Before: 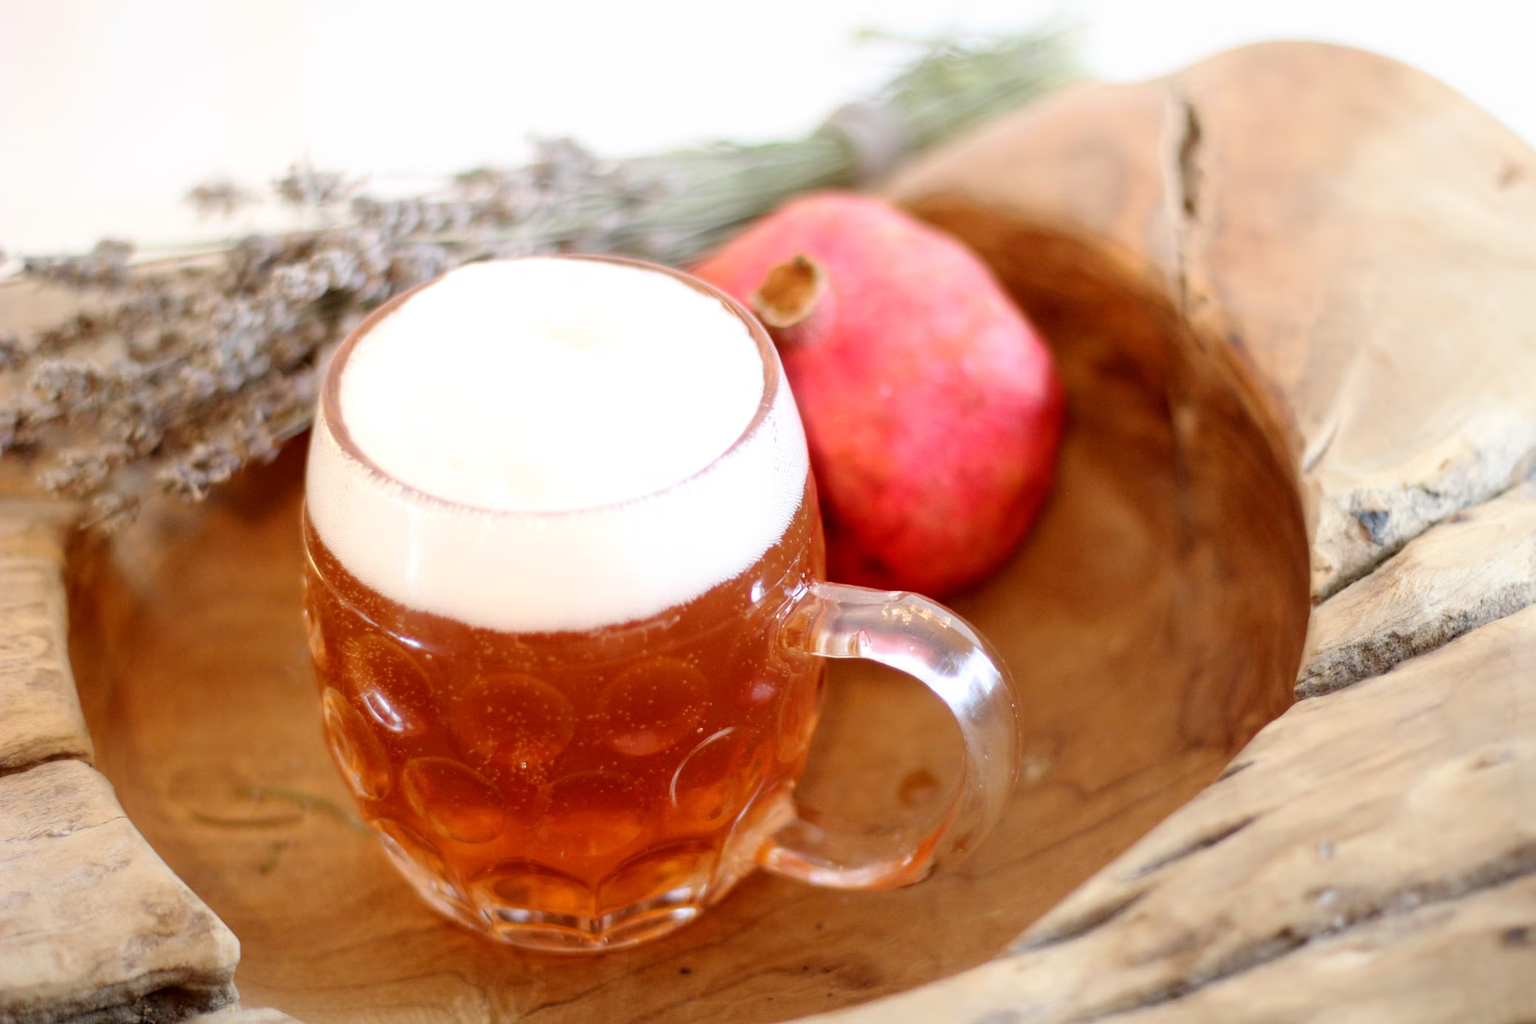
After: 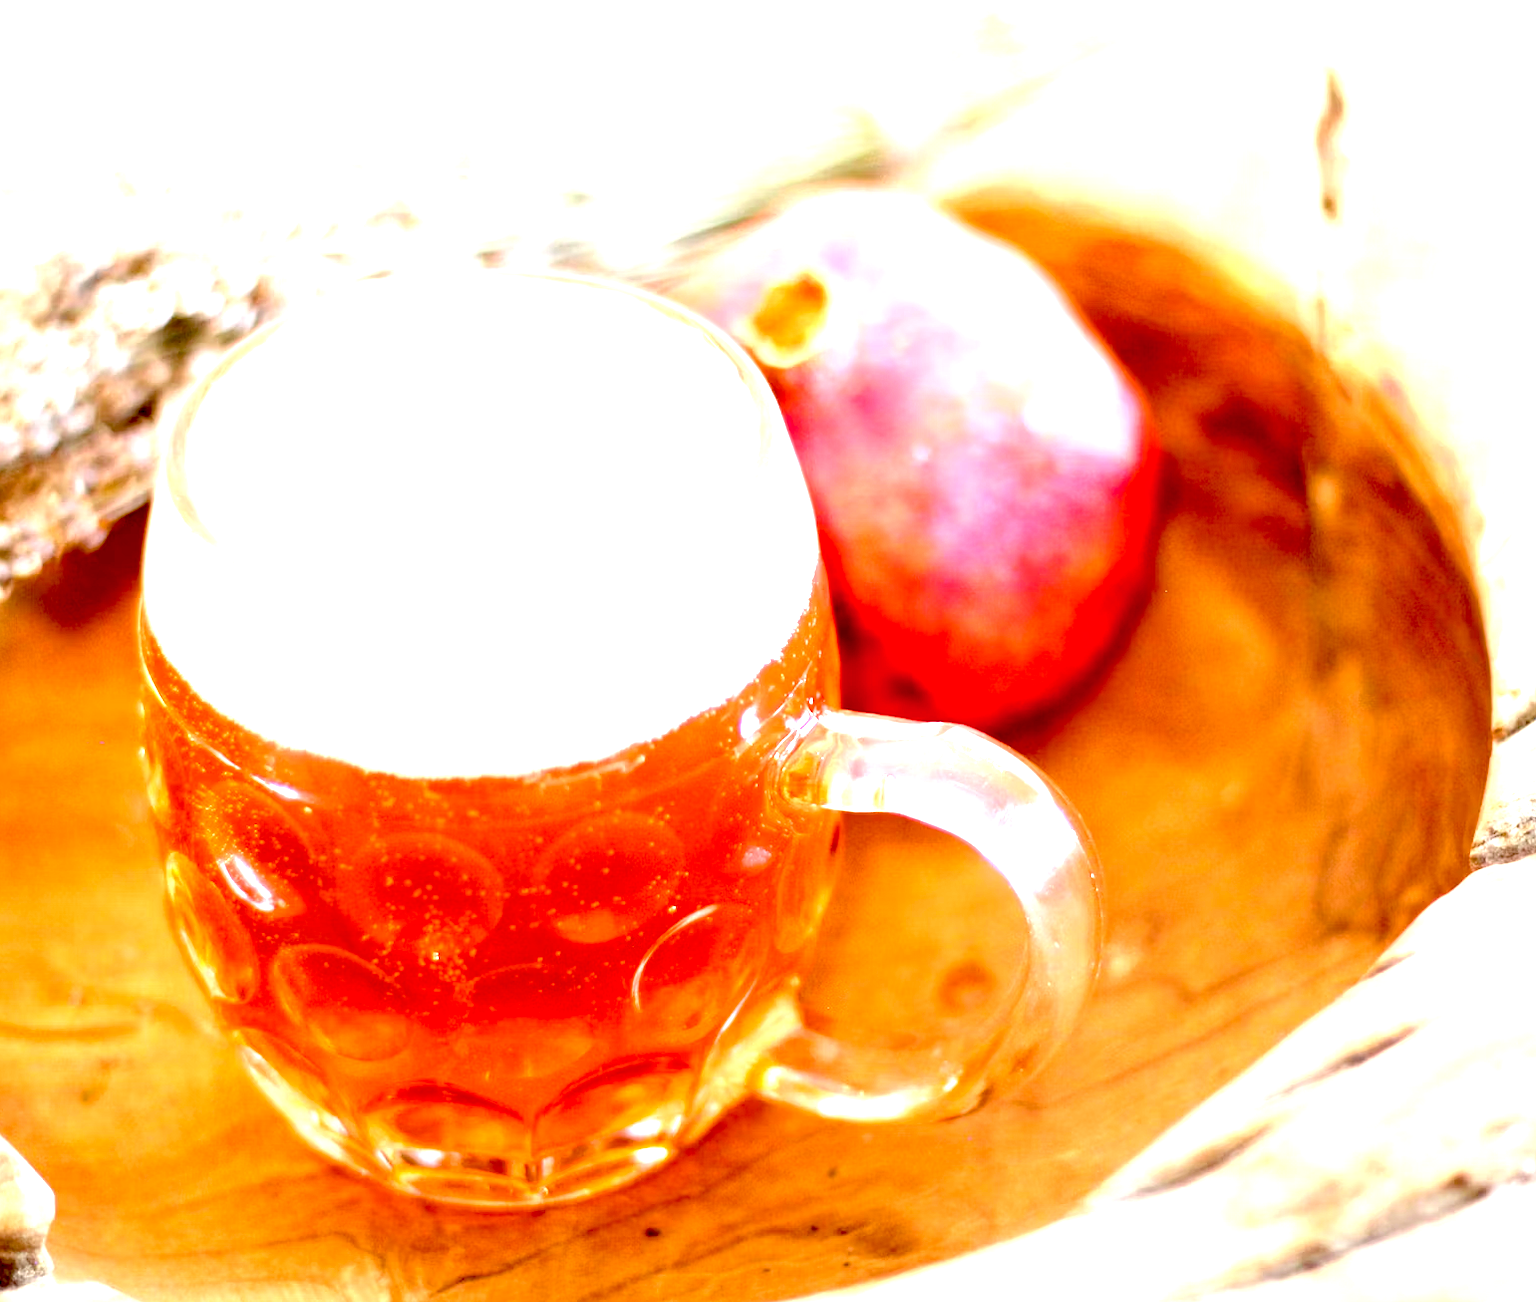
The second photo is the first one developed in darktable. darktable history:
crop and rotate: left 12.996%, top 5.26%, right 12.536%
exposure: black level correction 0.015, exposure 1.773 EV, compensate highlight preservation false
color balance rgb: linear chroma grading › global chroma 8.87%, perceptual saturation grading › global saturation 0.392%
